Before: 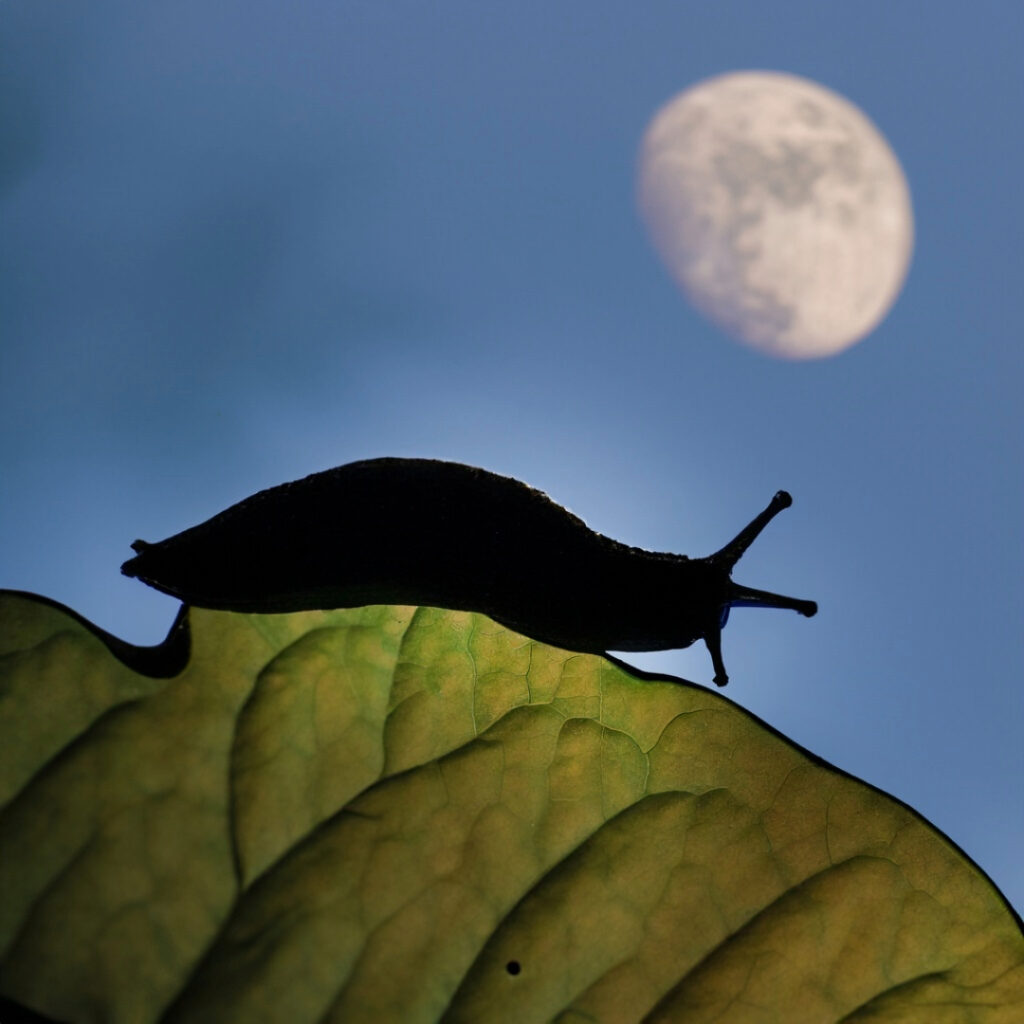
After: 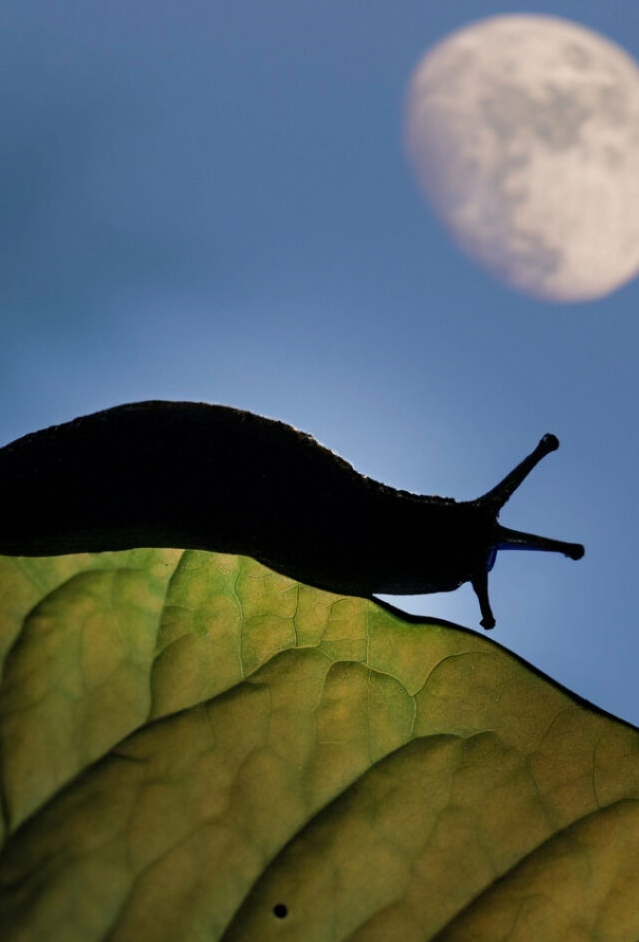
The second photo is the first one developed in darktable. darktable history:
crop and rotate: left 22.79%, top 5.624%, right 14.781%, bottom 2.335%
